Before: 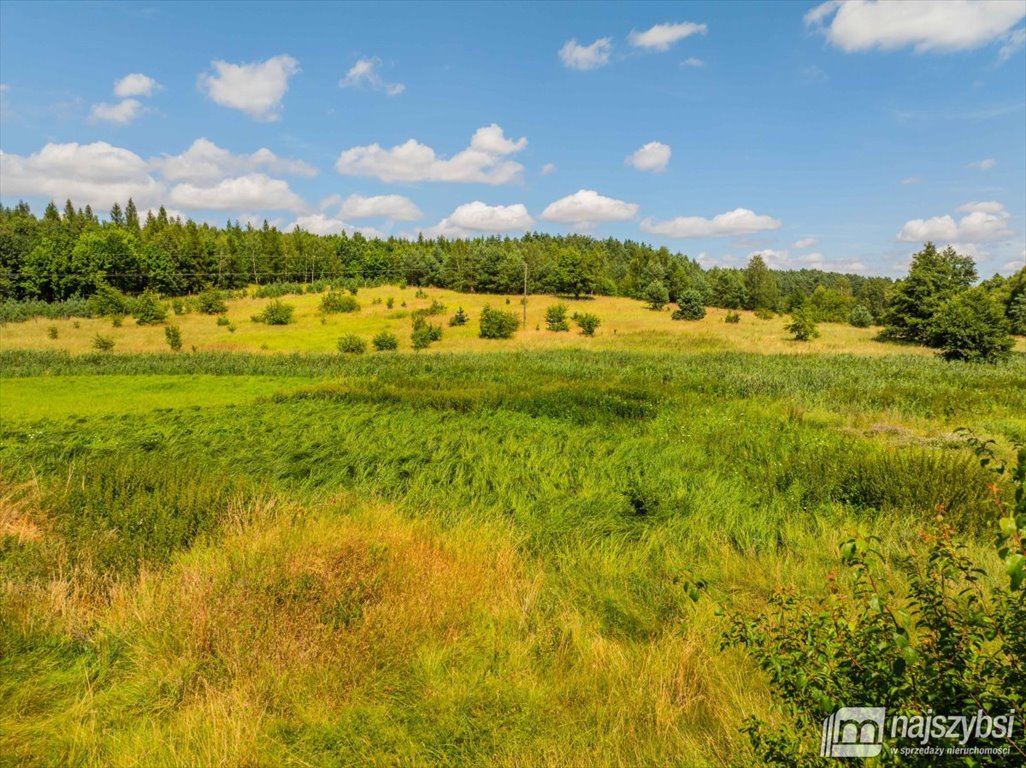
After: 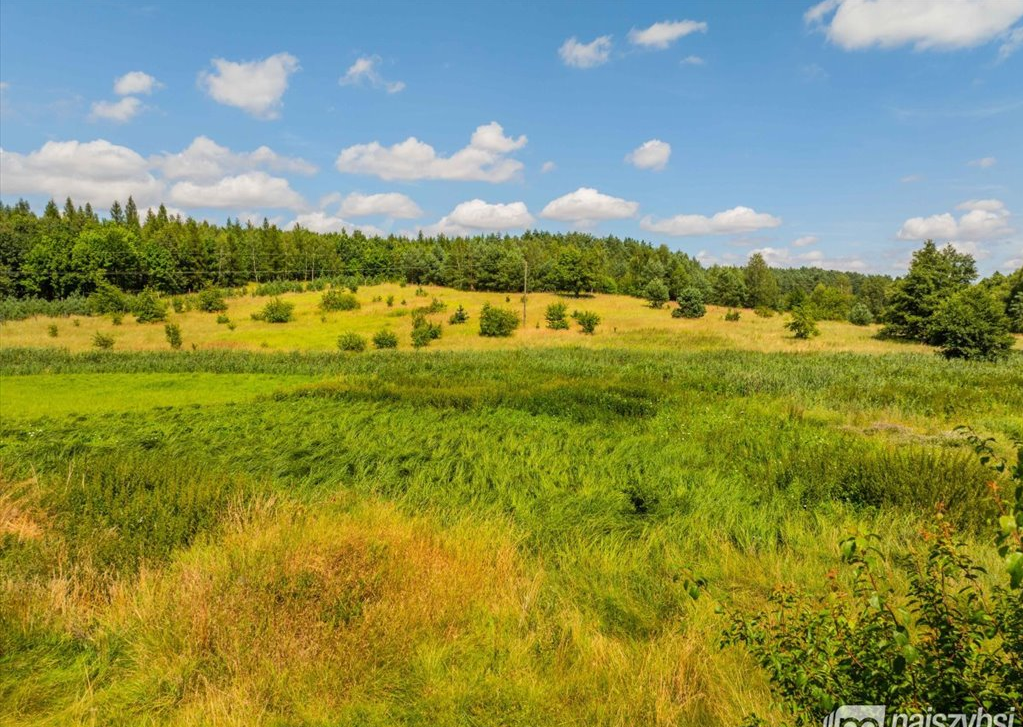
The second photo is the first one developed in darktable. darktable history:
crop: top 0.278%, right 0.256%, bottom 5.044%
